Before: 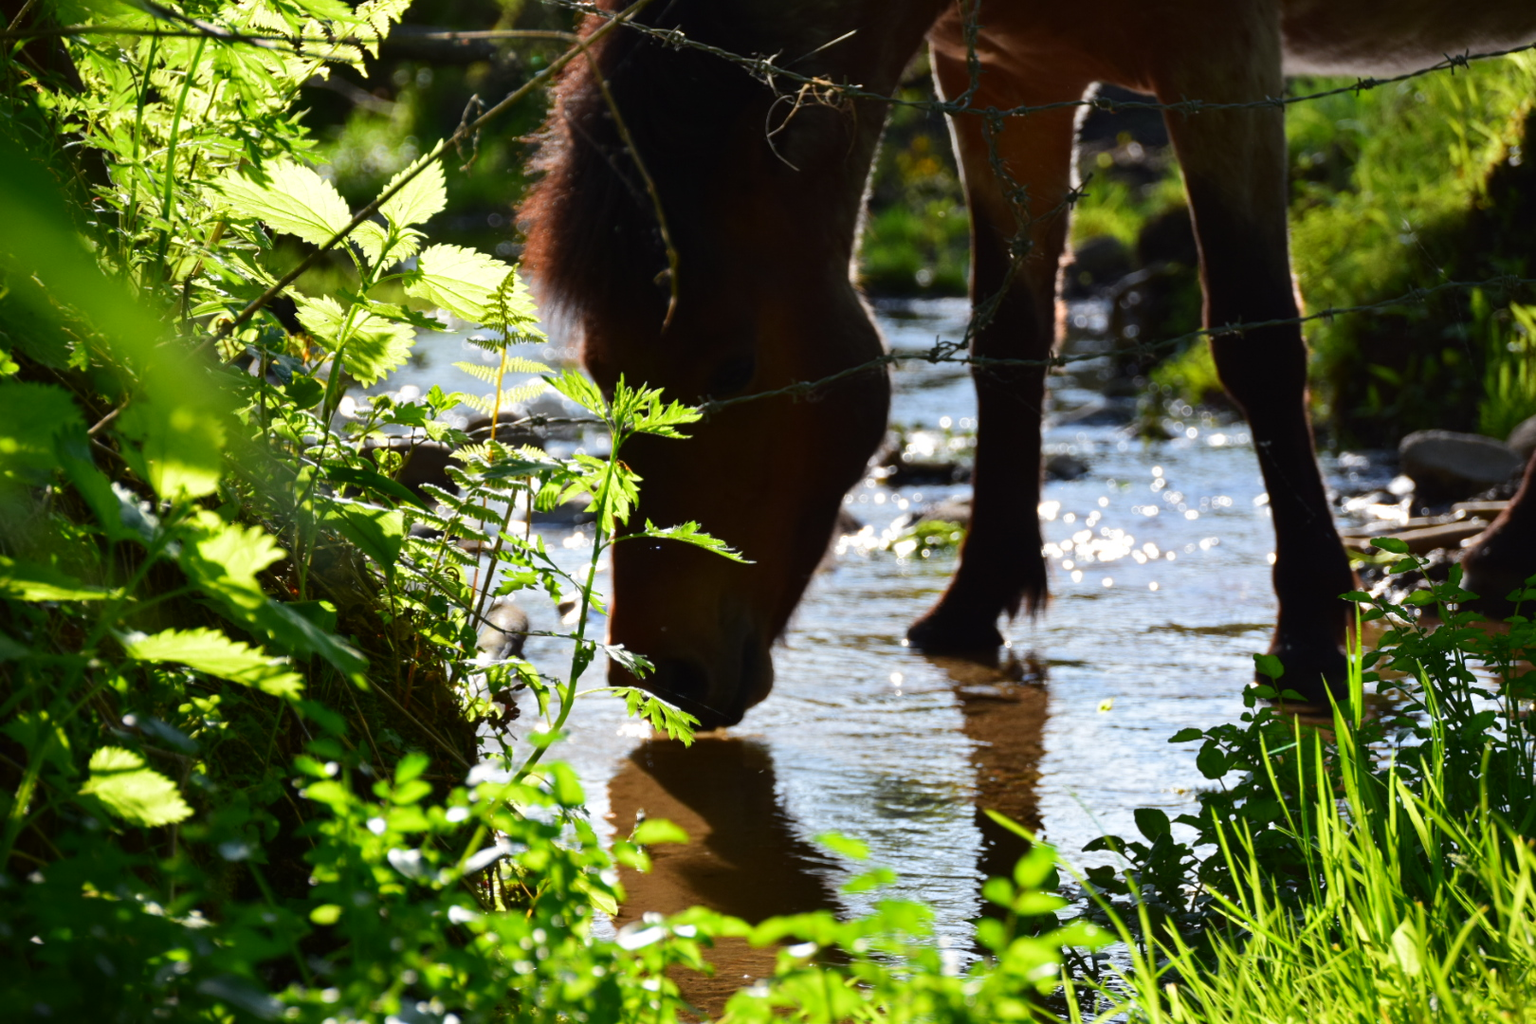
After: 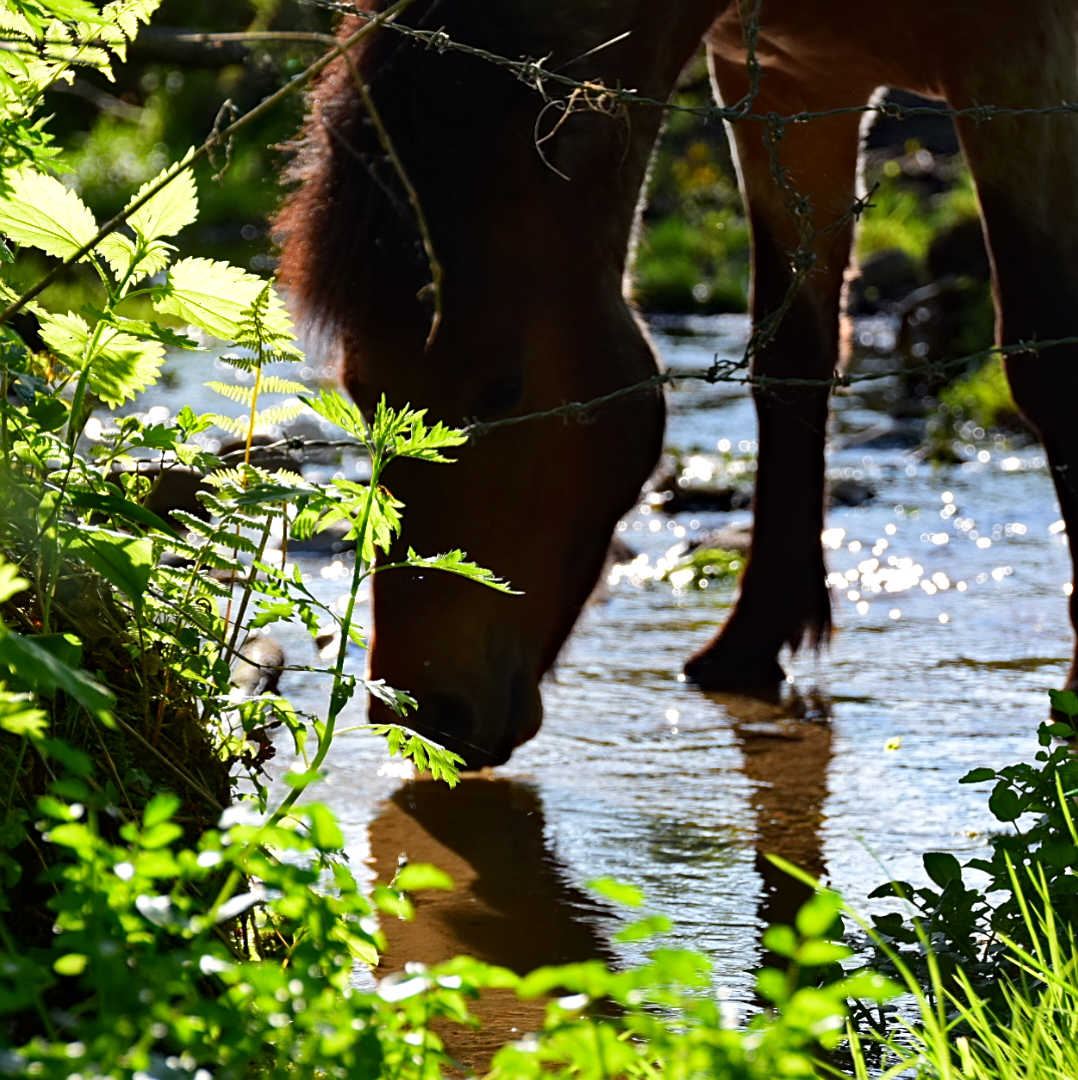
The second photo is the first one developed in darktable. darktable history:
sharpen: on, module defaults
crop: left 16.899%, right 16.556%
local contrast: mode bilateral grid, contrast 20, coarseness 50, detail 120%, midtone range 0.2
haze removal: compatibility mode true, adaptive false
